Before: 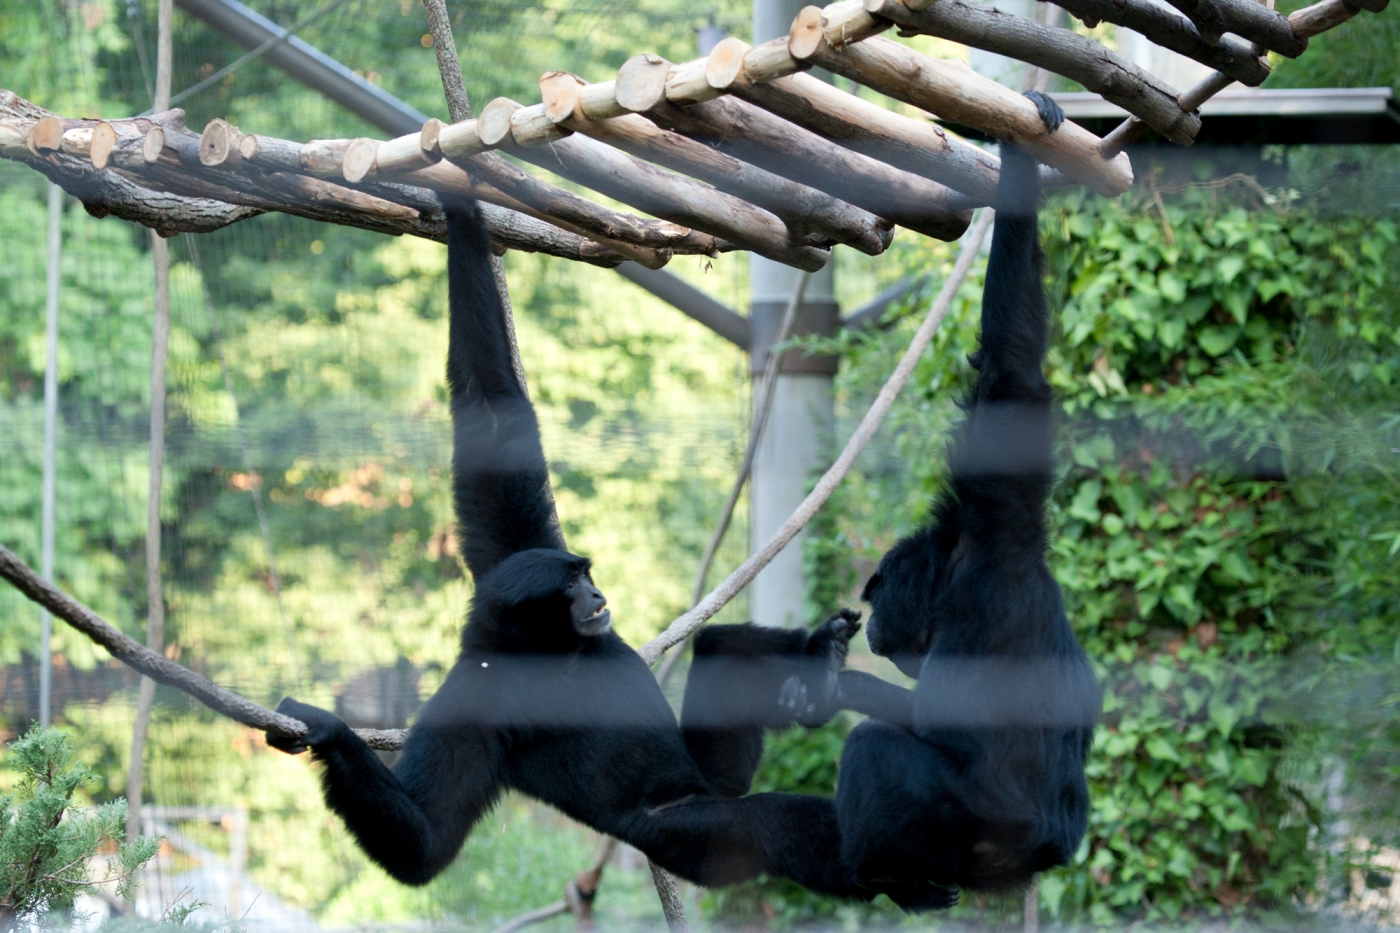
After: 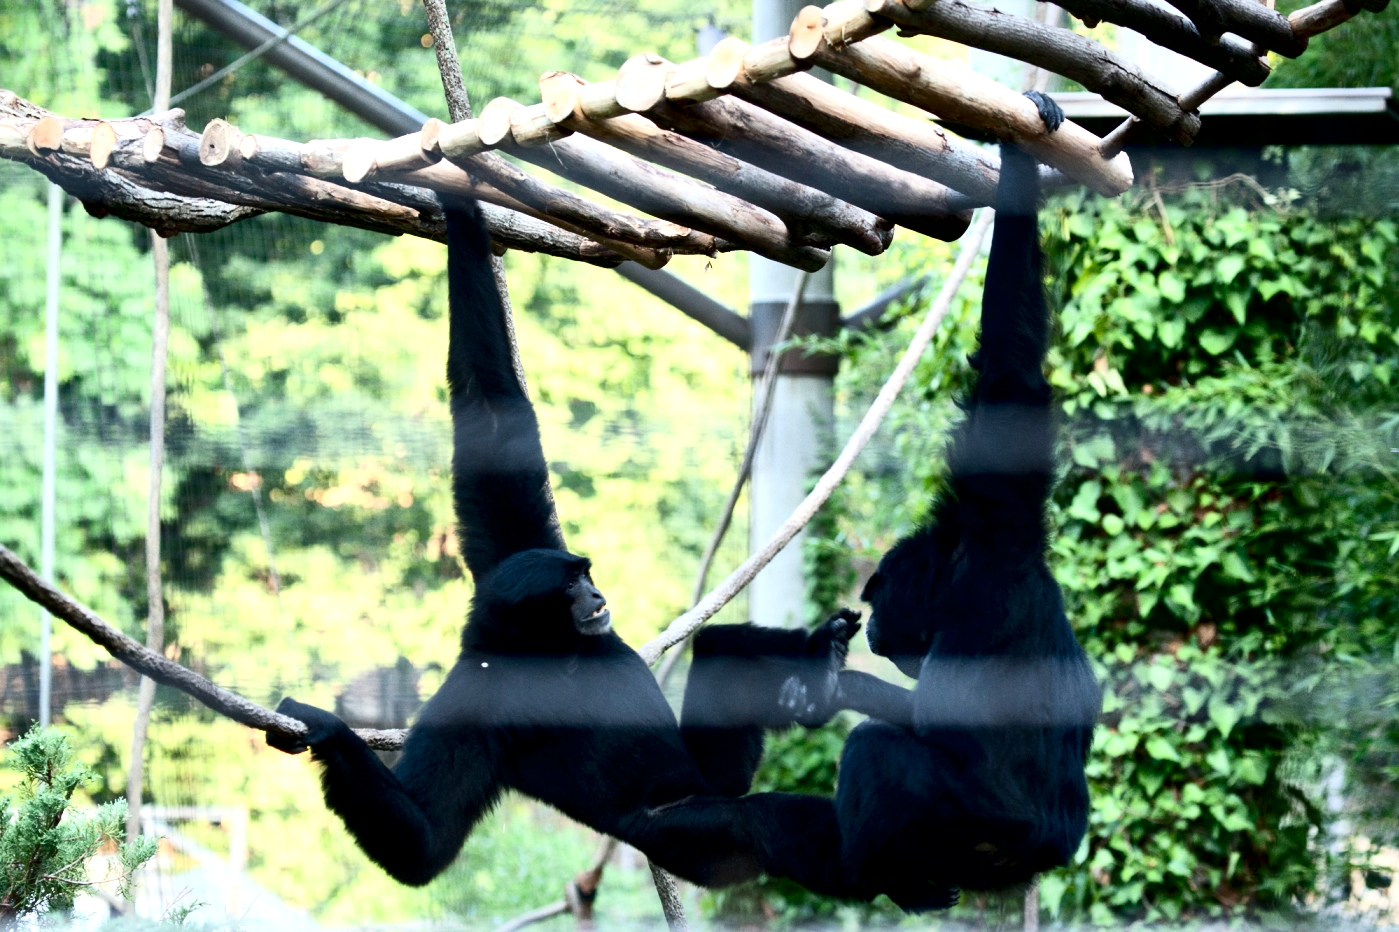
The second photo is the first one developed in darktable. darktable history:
local contrast: mode bilateral grid, contrast 70, coarseness 75, detail 180%, midtone range 0.2
contrast brightness saturation: contrast 0.4, brightness 0.1, saturation 0.21
tone equalizer: -8 EV -0.55 EV
